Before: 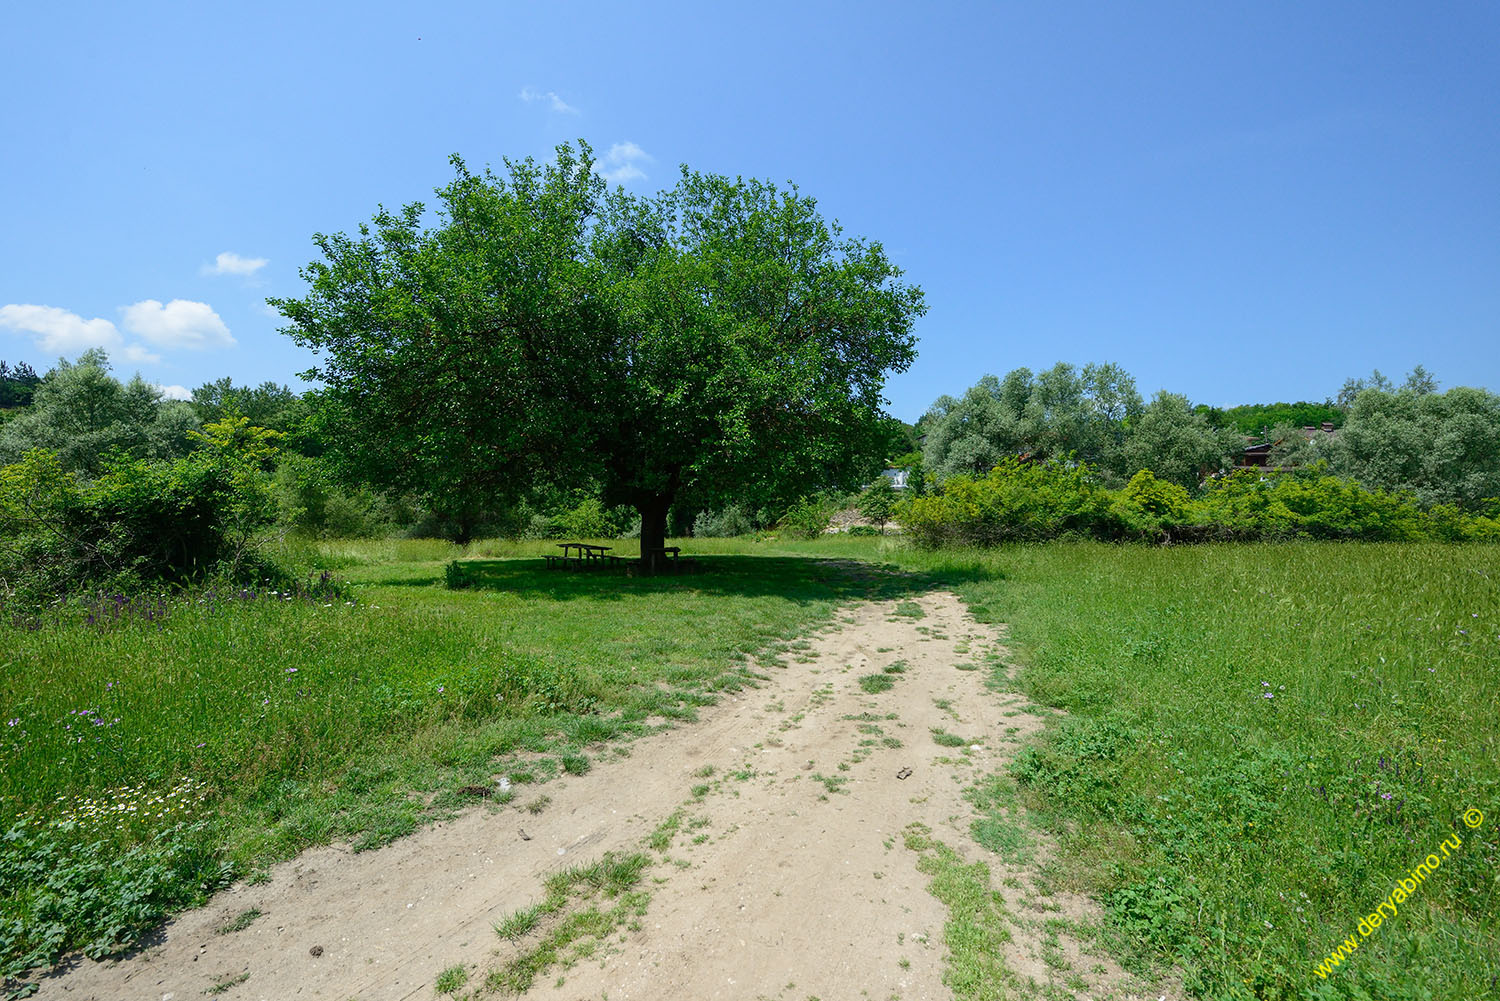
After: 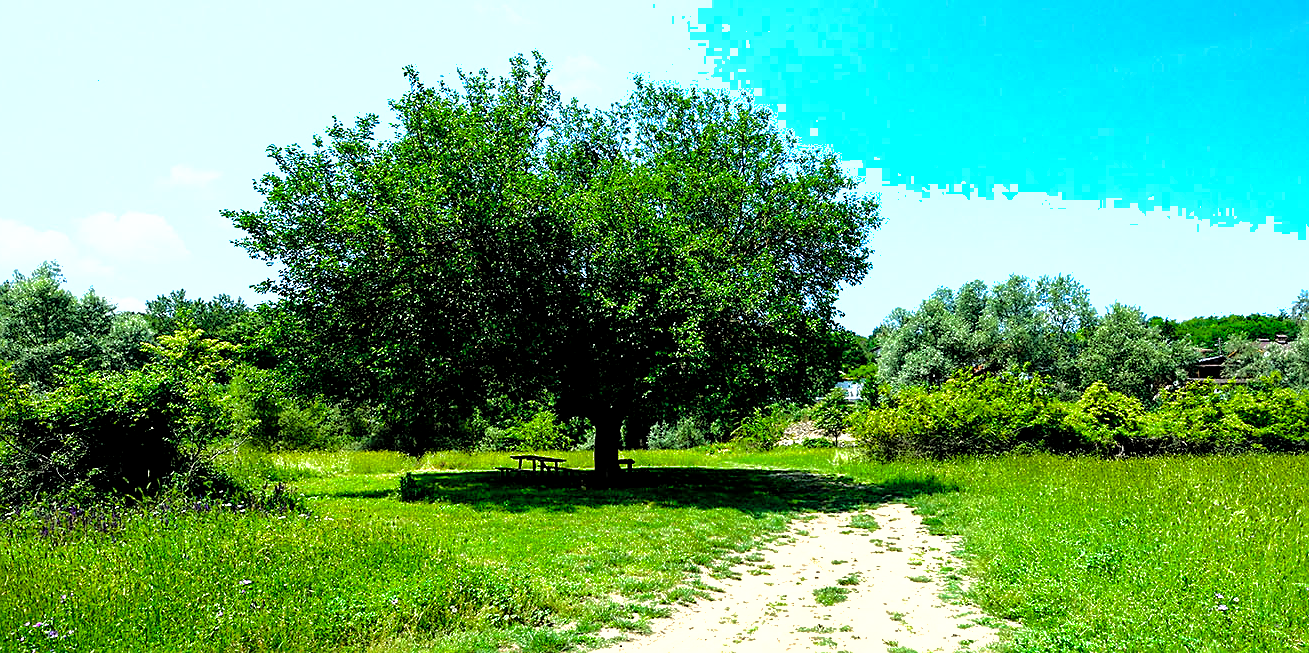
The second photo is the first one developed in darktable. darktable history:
local contrast: mode bilateral grid, contrast 20, coarseness 49, detail 129%, midtone range 0.2
sharpen: on, module defaults
filmic rgb: black relative exposure -3.56 EV, white relative exposure 2.26 EV, threshold 3.05 EV, hardness 3.41, enable highlight reconstruction true
crop: left 3.086%, top 8.845%, right 9.606%, bottom 25.885%
shadows and highlights: shadows 30.12
color balance rgb: perceptual saturation grading › global saturation 30.063%, contrast -20.045%
levels: levels [0, 0.352, 0.703]
